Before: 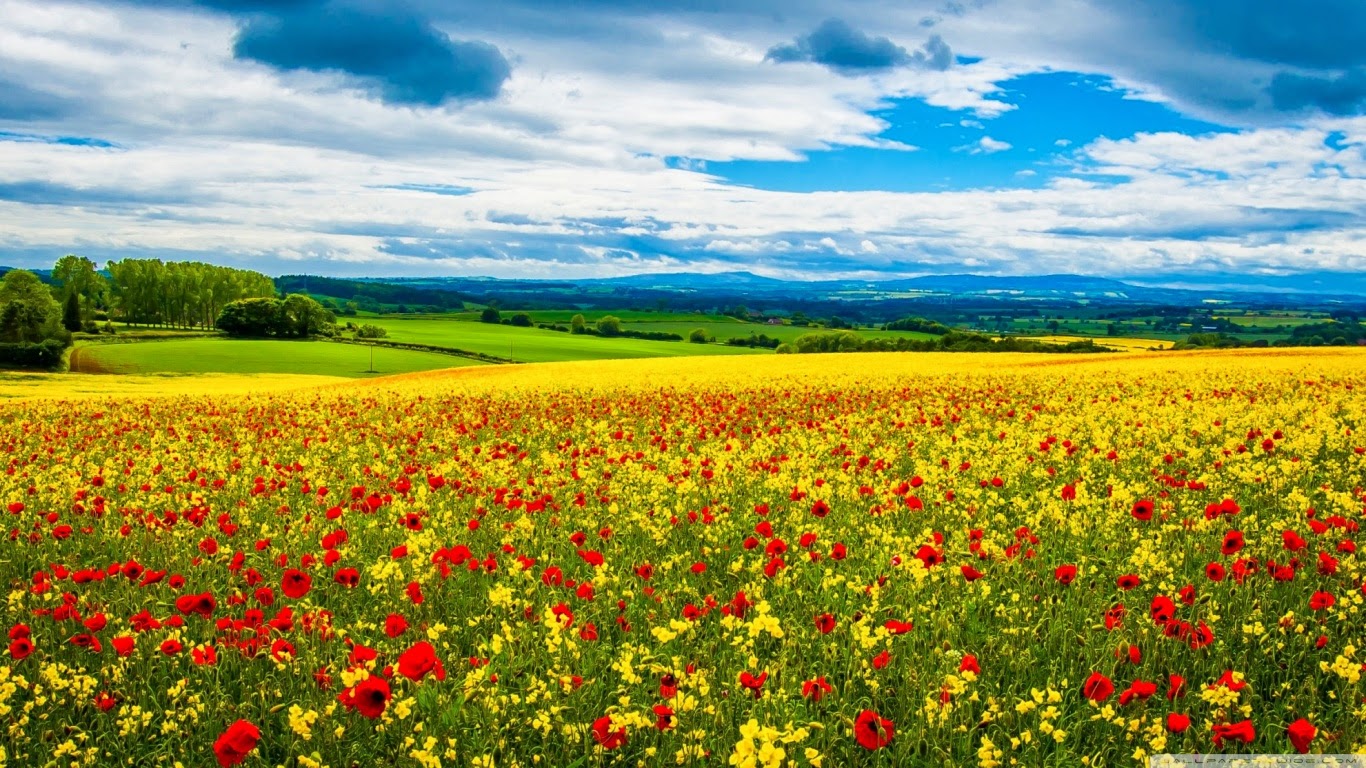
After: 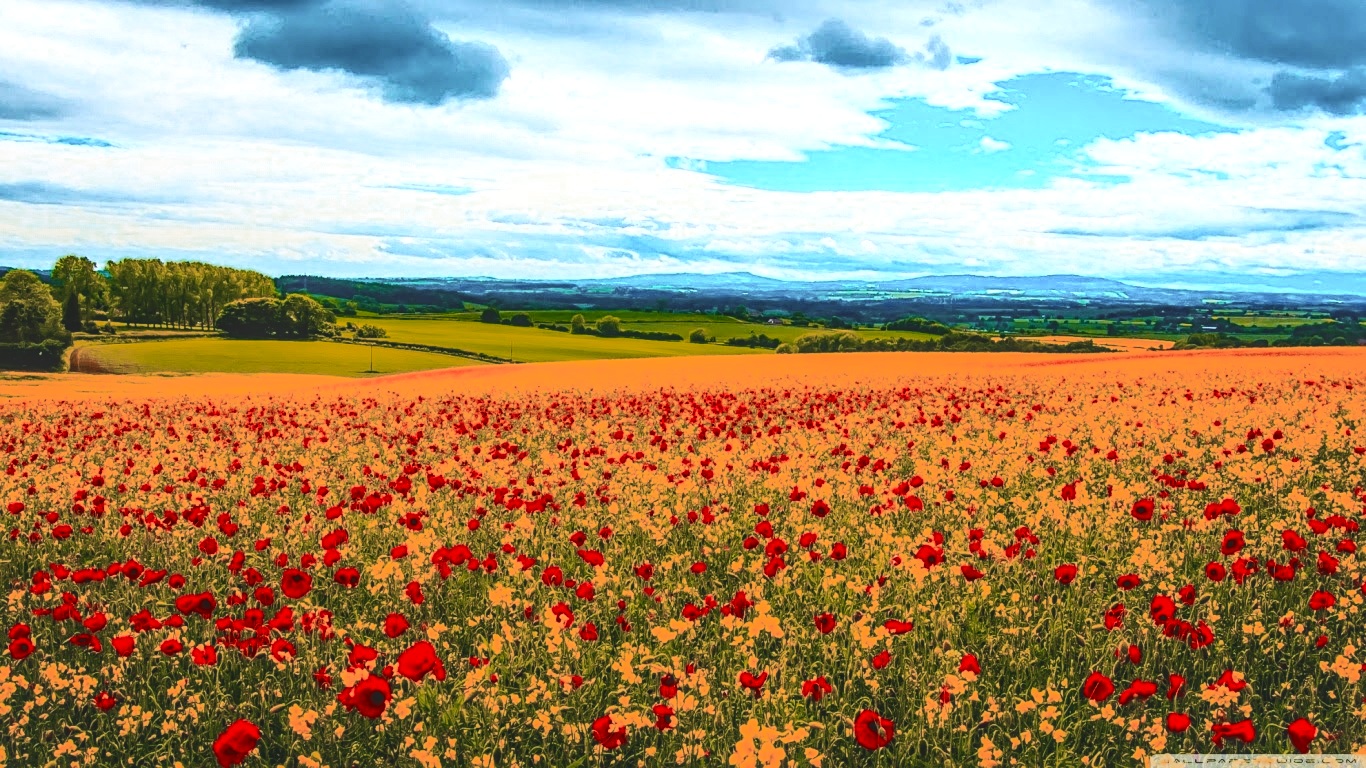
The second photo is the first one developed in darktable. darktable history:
color zones: curves: ch0 [(0, 0.299) (0.25, 0.383) (0.456, 0.352) (0.736, 0.571)]; ch1 [(0, 0.63) (0.151, 0.568) (0.254, 0.416) (0.47, 0.558) (0.732, 0.37) (0.909, 0.492)]; ch2 [(0.004, 0.604) (0.158, 0.443) (0.257, 0.403) (0.761, 0.468)]
sharpen: amount 0.208
local contrast: on, module defaults
contrast brightness saturation: contrast 0.403, brightness 0.11, saturation 0.206
exposure: black level correction -0.031, compensate highlight preservation false
